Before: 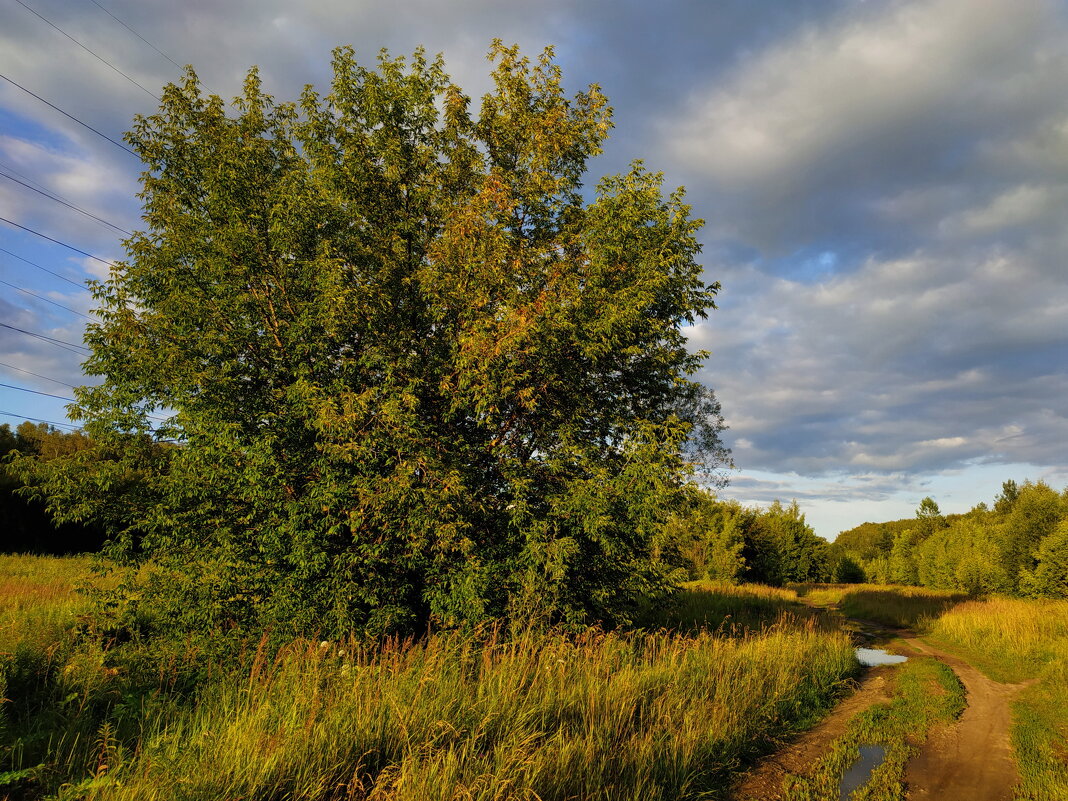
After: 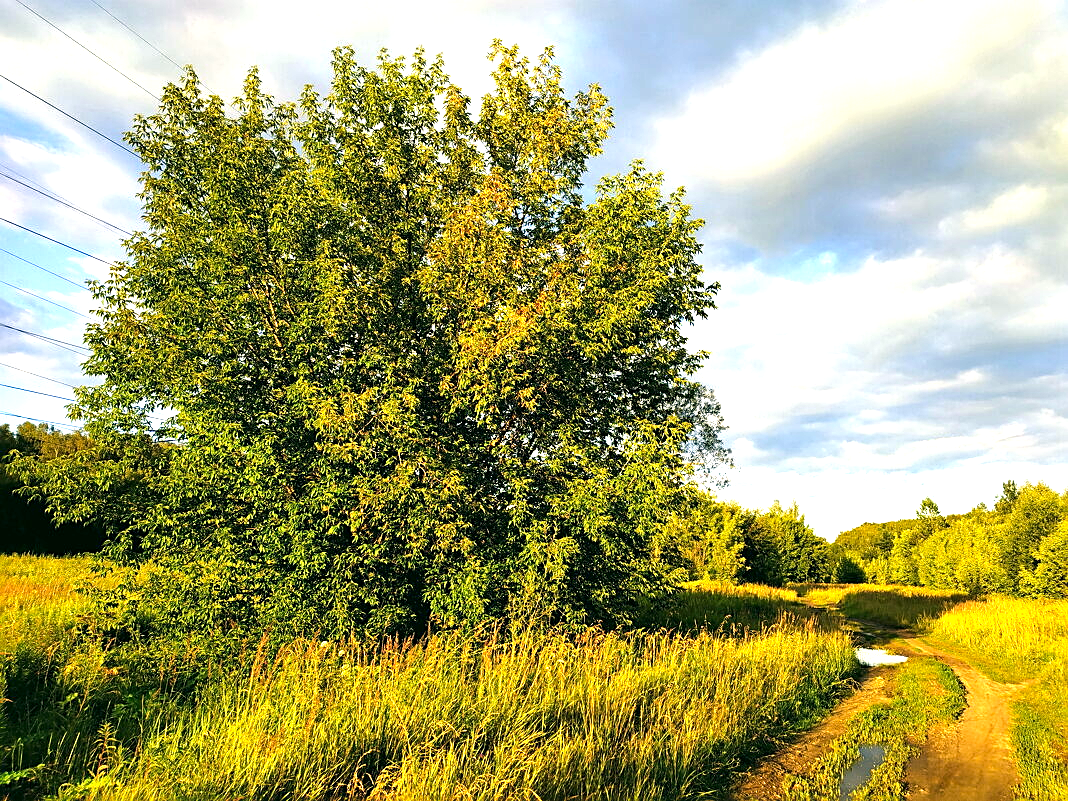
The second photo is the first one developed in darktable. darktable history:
tone equalizer: -8 EV -0.451 EV, -7 EV -0.396 EV, -6 EV -0.373 EV, -5 EV -0.216 EV, -3 EV 0.25 EV, -2 EV 0.331 EV, -1 EV 0.408 EV, +0 EV 0.421 EV, edges refinement/feathering 500, mask exposure compensation -1.57 EV, preserve details no
sharpen: on, module defaults
exposure: black level correction 0, exposure 1.289 EV, compensate exposure bias true, compensate highlight preservation false
color correction: highlights a* -0.494, highlights b* 9.16, shadows a* -9.34, shadows b* 0.706
